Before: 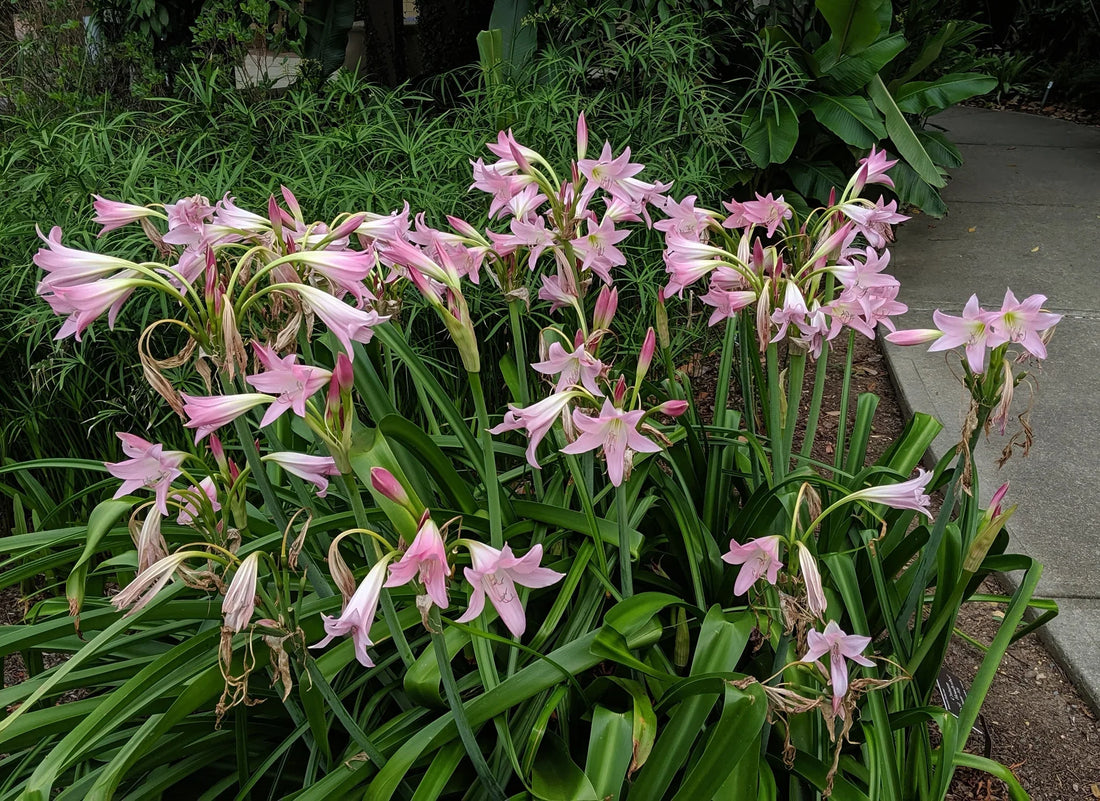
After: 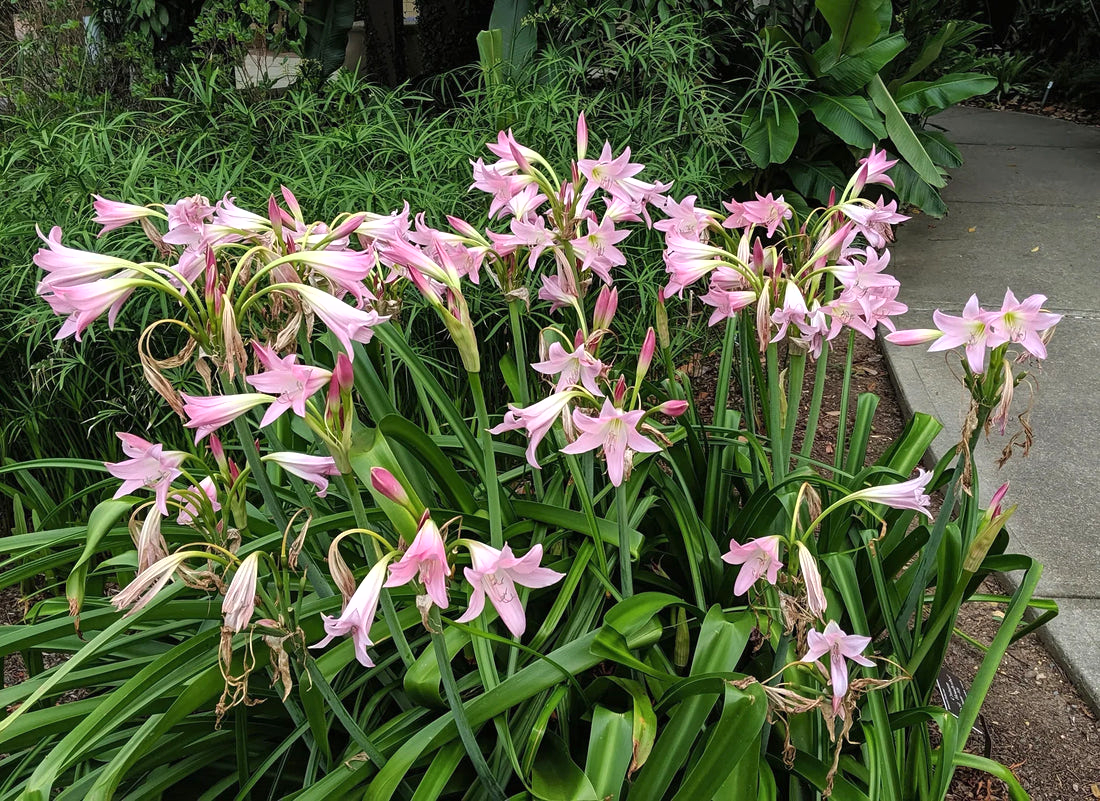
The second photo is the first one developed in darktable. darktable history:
exposure: black level correction 0, exposure 0.5 EV, compensate exposure bias true, compensate highlight preservation false
shadows and highlights: radius 125.46, shadows 30.51, highlights -30.51, low approximation 0.01, soften with gaussian
